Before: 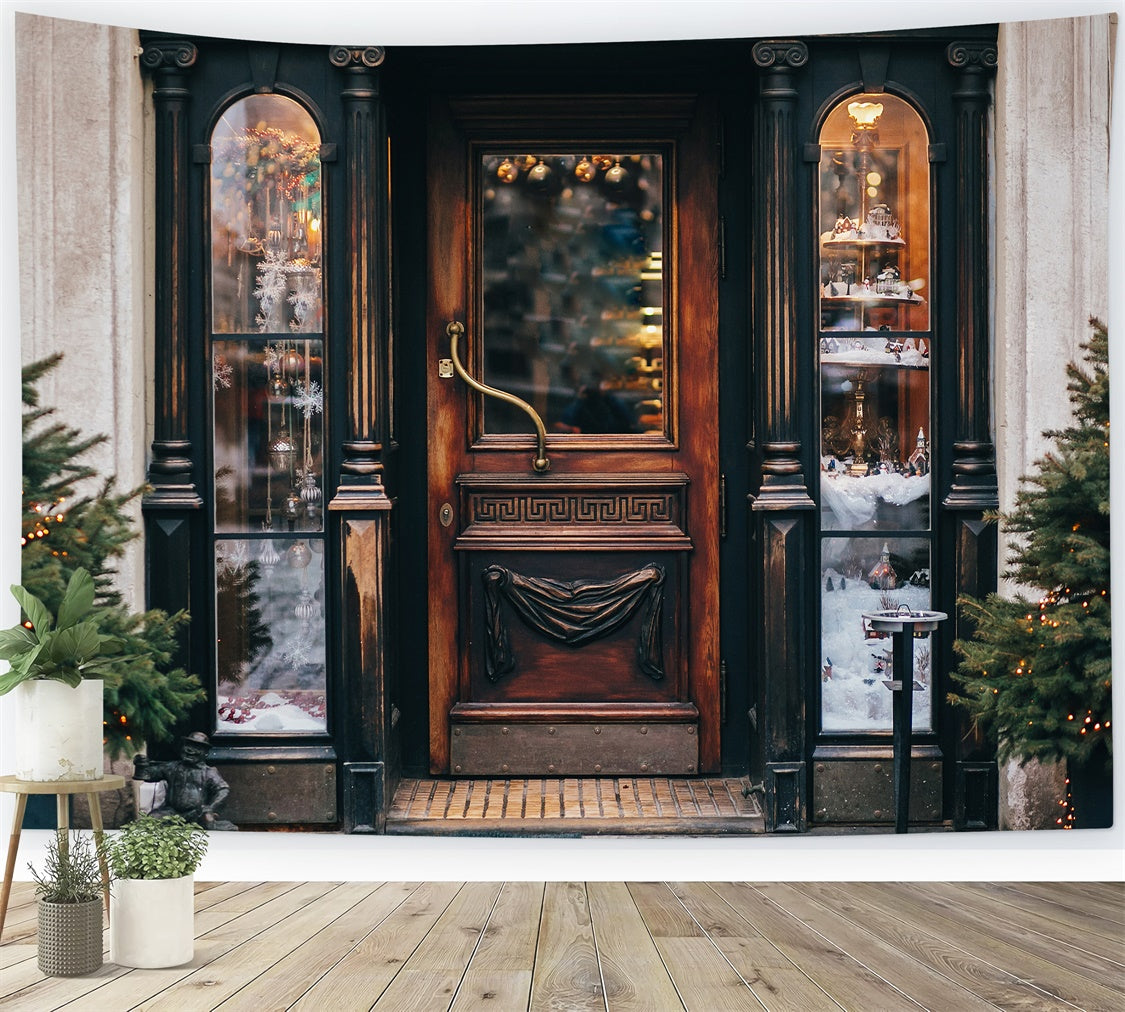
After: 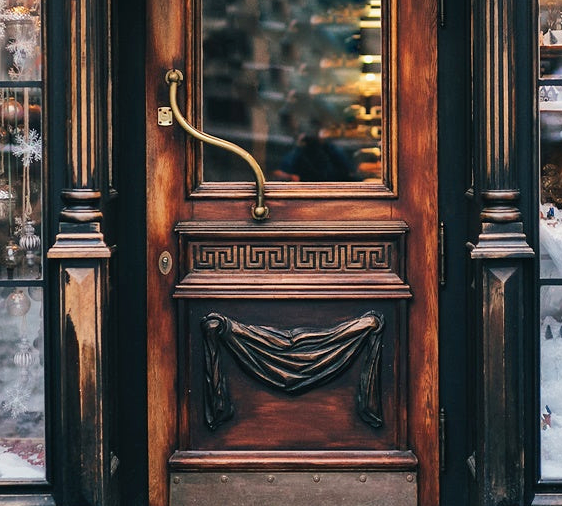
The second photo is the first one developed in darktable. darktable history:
crop: left 25%, top 25%, right 25%, bottom 25%
shadows and highlights: shadows 49, highlights -41, soften with gaussian
